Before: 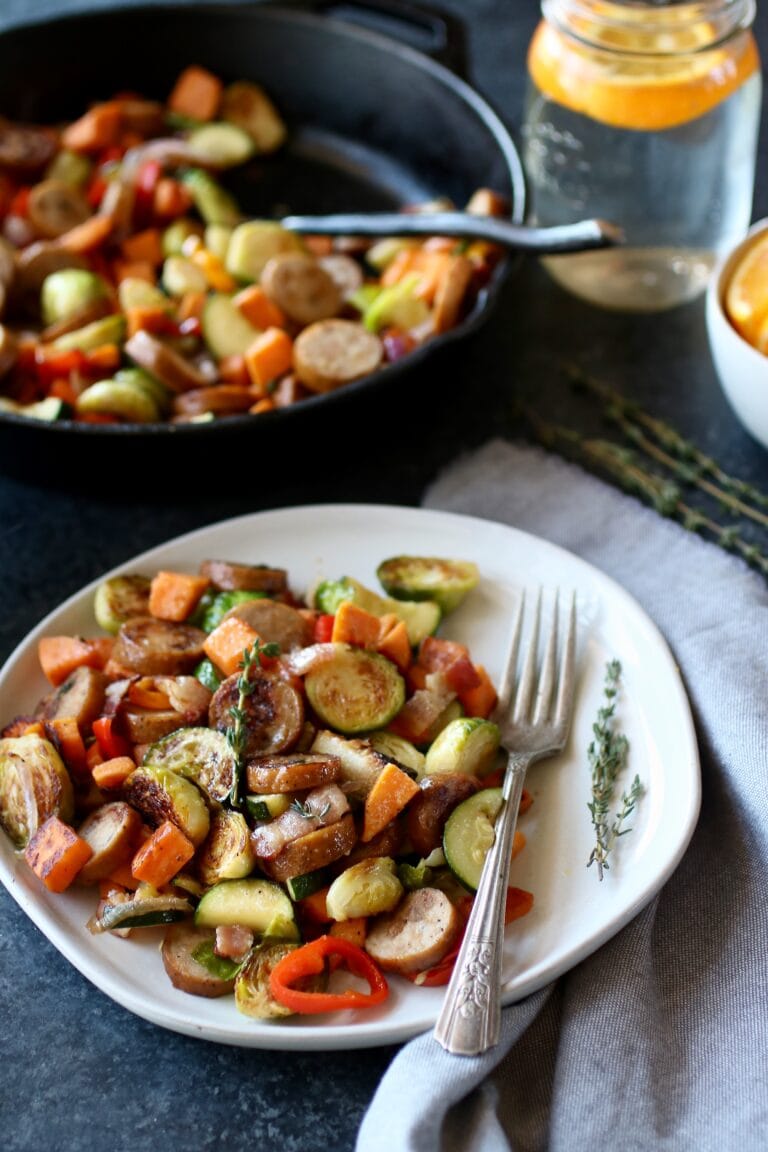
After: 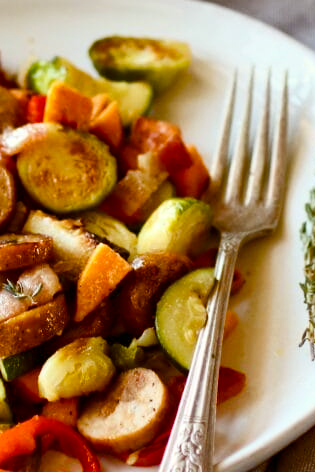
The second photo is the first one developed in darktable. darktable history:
tone equalizer: on, module defaults
shadows and highlights: soften with gaussian
contrast brightness saturation: contrast 0.144
color balance rgb: power › luminance 9.898%, power › chroma 2.828%, power › hue 59.52°, perceptual saturation grading › global saturation 20%, perceptual saturation grading › highlights -25.145%, perceptual saturation grading › shadows 49.555%, global vibrance 15.202%
crop: left 37.508%, top 45.16%, right 20.575%, bottom 13.791%
exposure: compensate highlight preservation false
